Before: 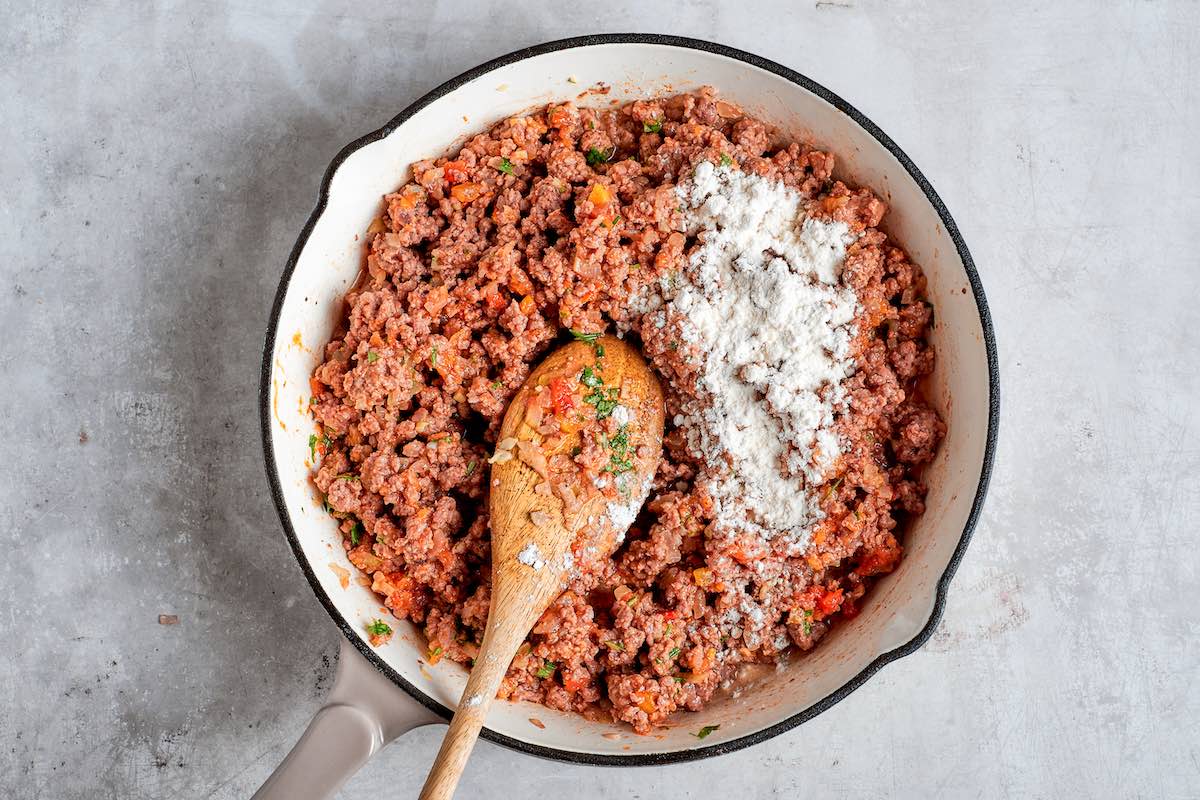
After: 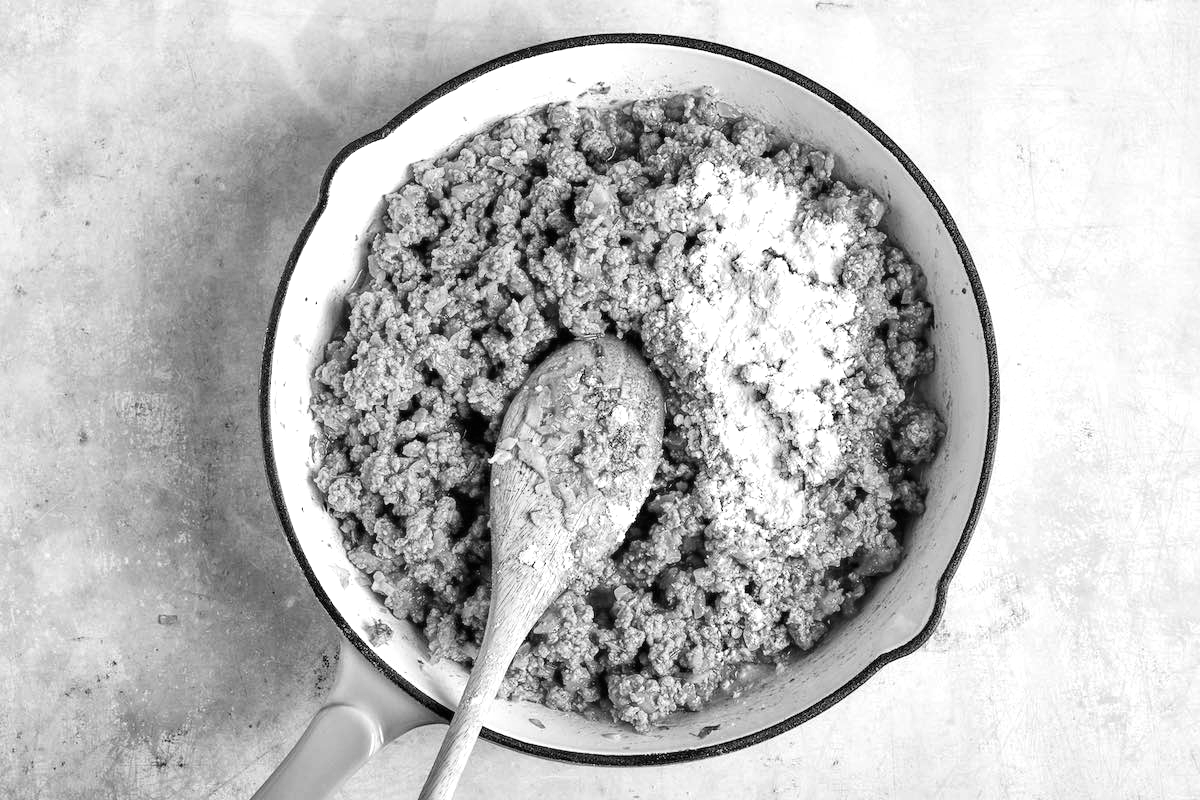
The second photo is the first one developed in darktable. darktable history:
exposure: black level correction 0, exposure 0.5 EV, compensate exposure bias true, compensate highlight preservation false
monochrome: a -3.63, b -0.465
